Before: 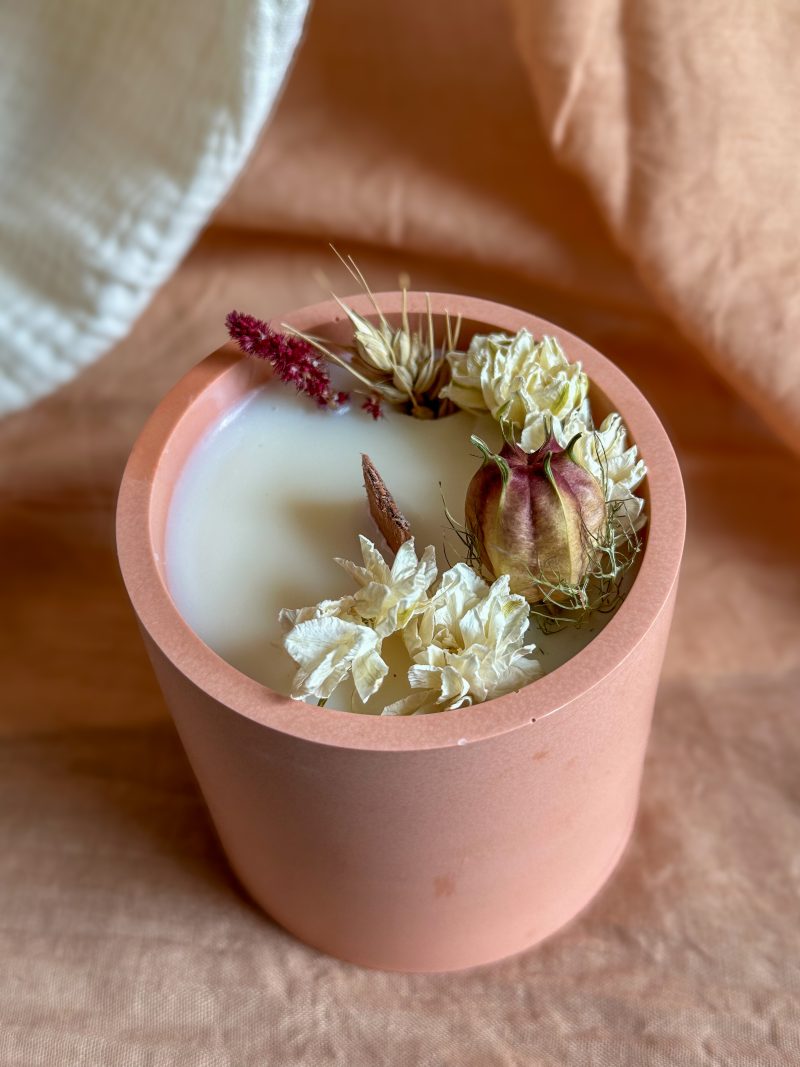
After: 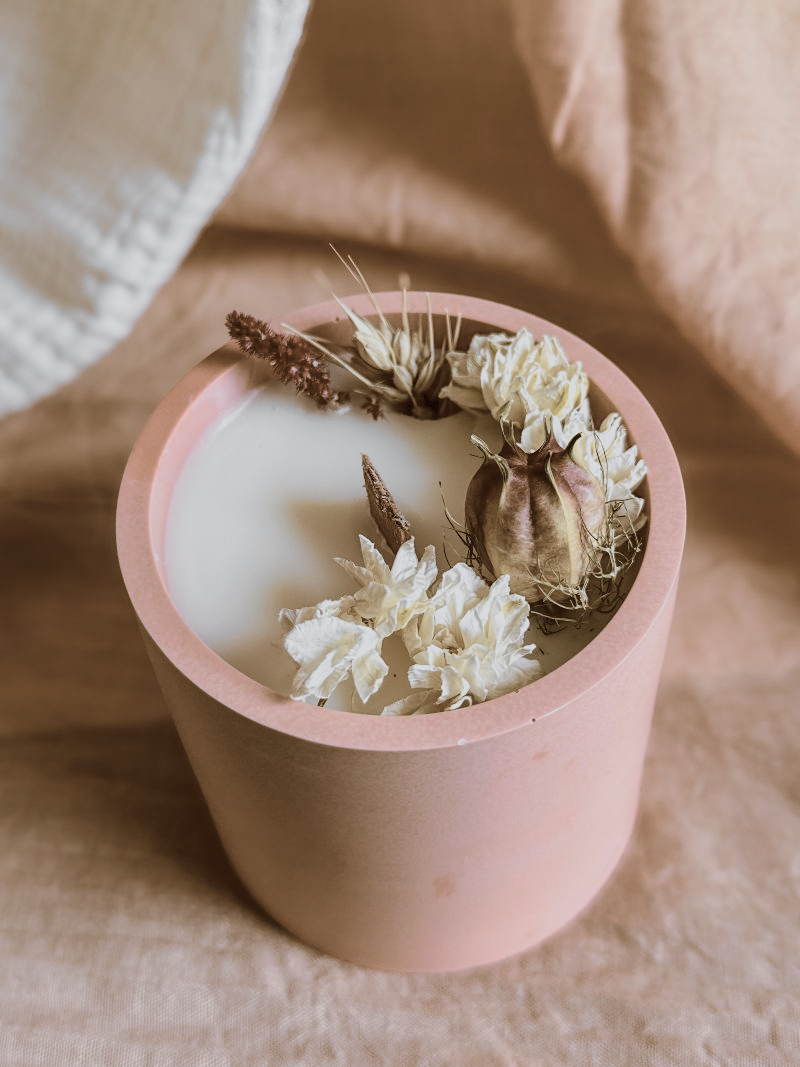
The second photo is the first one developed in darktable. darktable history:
tone curve: curves: ch0 [(0, 0) (0.071, 0.047) (0.266, 0.26) (0.491, 0.552) (0.753, 0.818) (1, 0.983)]; ch1 [(0, 0) (0.346, 0.307) (0.408, 0.369) (0.463, 0.443) (0.482, 0.493) (0.502, 0.5) (0.517, 0.518) (0.546, 0.576) (0.588, 0.643) (0.651, 0.709) (1, 1)]; ch2 [(0, 0) (0.346, 0.34) (0.434, 0.46) (0.485, 0.494) (0.5, 0.494) (0.517, 0.503) (0.535, 0.545) (0.583, 0.624) (0.625, 0.678) (1, 1)], color space Lab, independent channels, preserve colors none
filmic rgb: black relative exposure -7.65 EV, white relative exposure 4.56 EV, hardness 3.61, contrast 1.05
split-toning: shadows › hue 37.98°, highlights › hue 185.58°, balance -55.261
color balance rgb: shadows lift › luminance 1%, shadows lift › chroma 0.2%, shadows lift › hue 20°, power › luminance 1%, power › chroma 0.4%, power › hue 34°, highlights gain › luminance 0.8%, highlights gain › chroma 0.4%, highlights gain › hue 44°, global offset › chroma 0.4%, global offset › hue 34°, white fulcrum 0.08 EV, linear chroma grading › shadows -7%, linear chroma grading › highlights -7%, linear chroma grading › global chroma -10%, linear chroma grading › mid-tones -8%, perceptual saturation grading › global saturation -28%, perceptual saturation grading › highlights -20%, perceptual saturation grading › mid-tones -24%, perceptual saturation grading › shadows -24%, perceptual brilliance grading › global brilliance -1%, perceptual brilliance grading › highlights -1%, perceptual brilliance grading › mid-tones -1%, perceptual brilliance grading › shadows -1%, global vibrance -17%, contrast -6%
